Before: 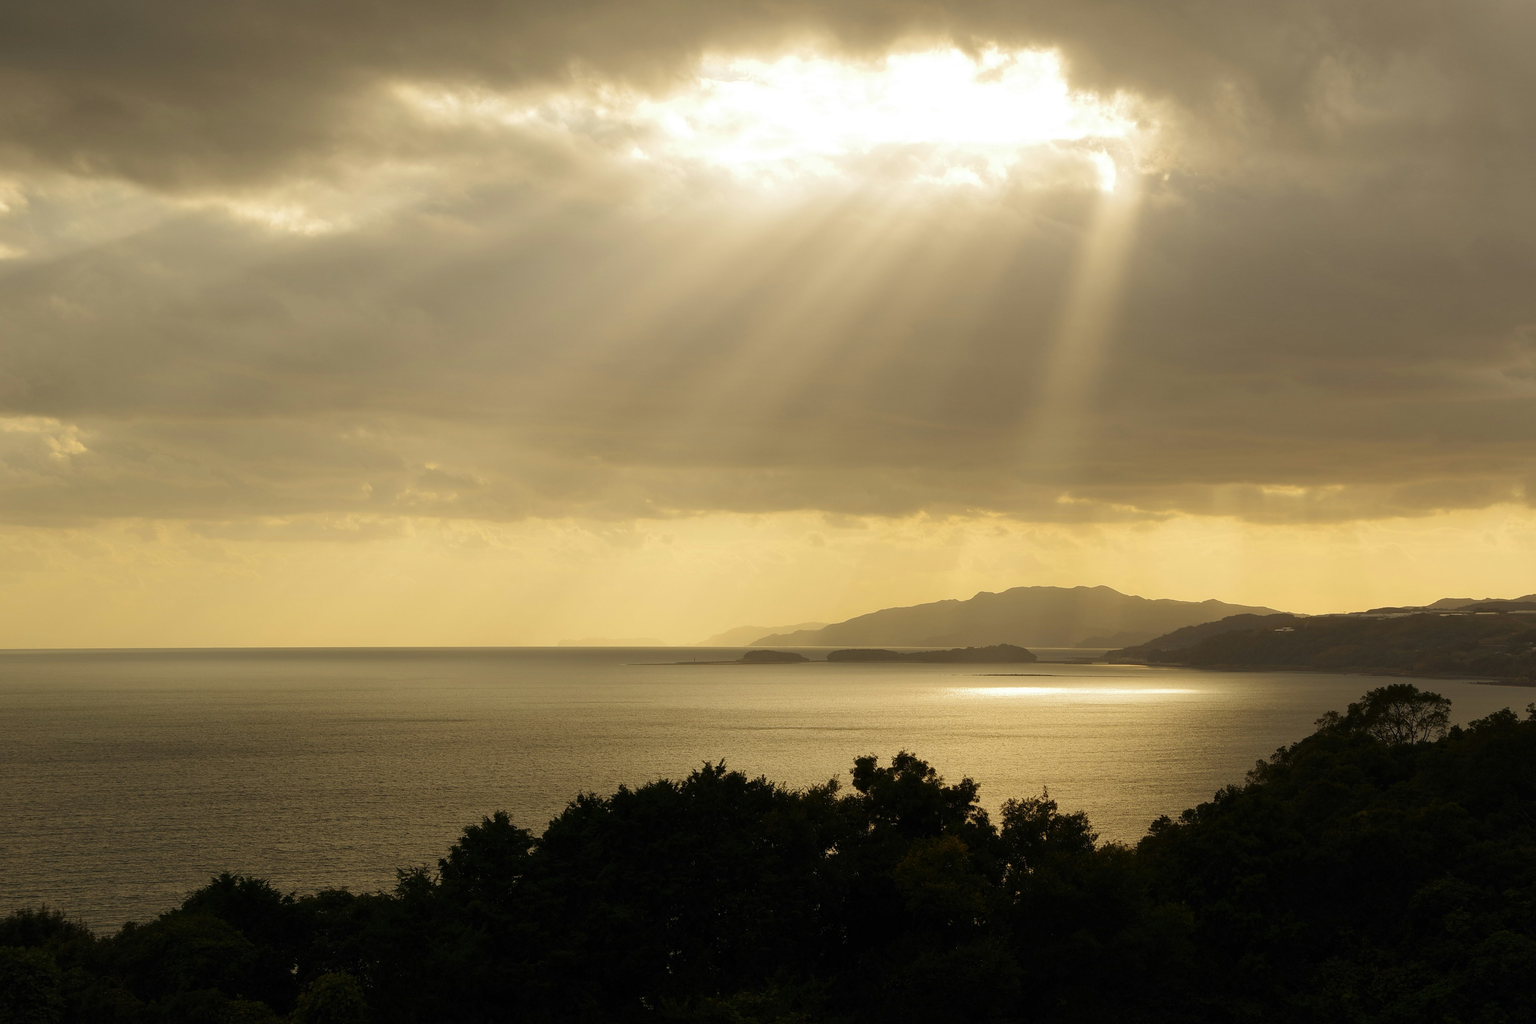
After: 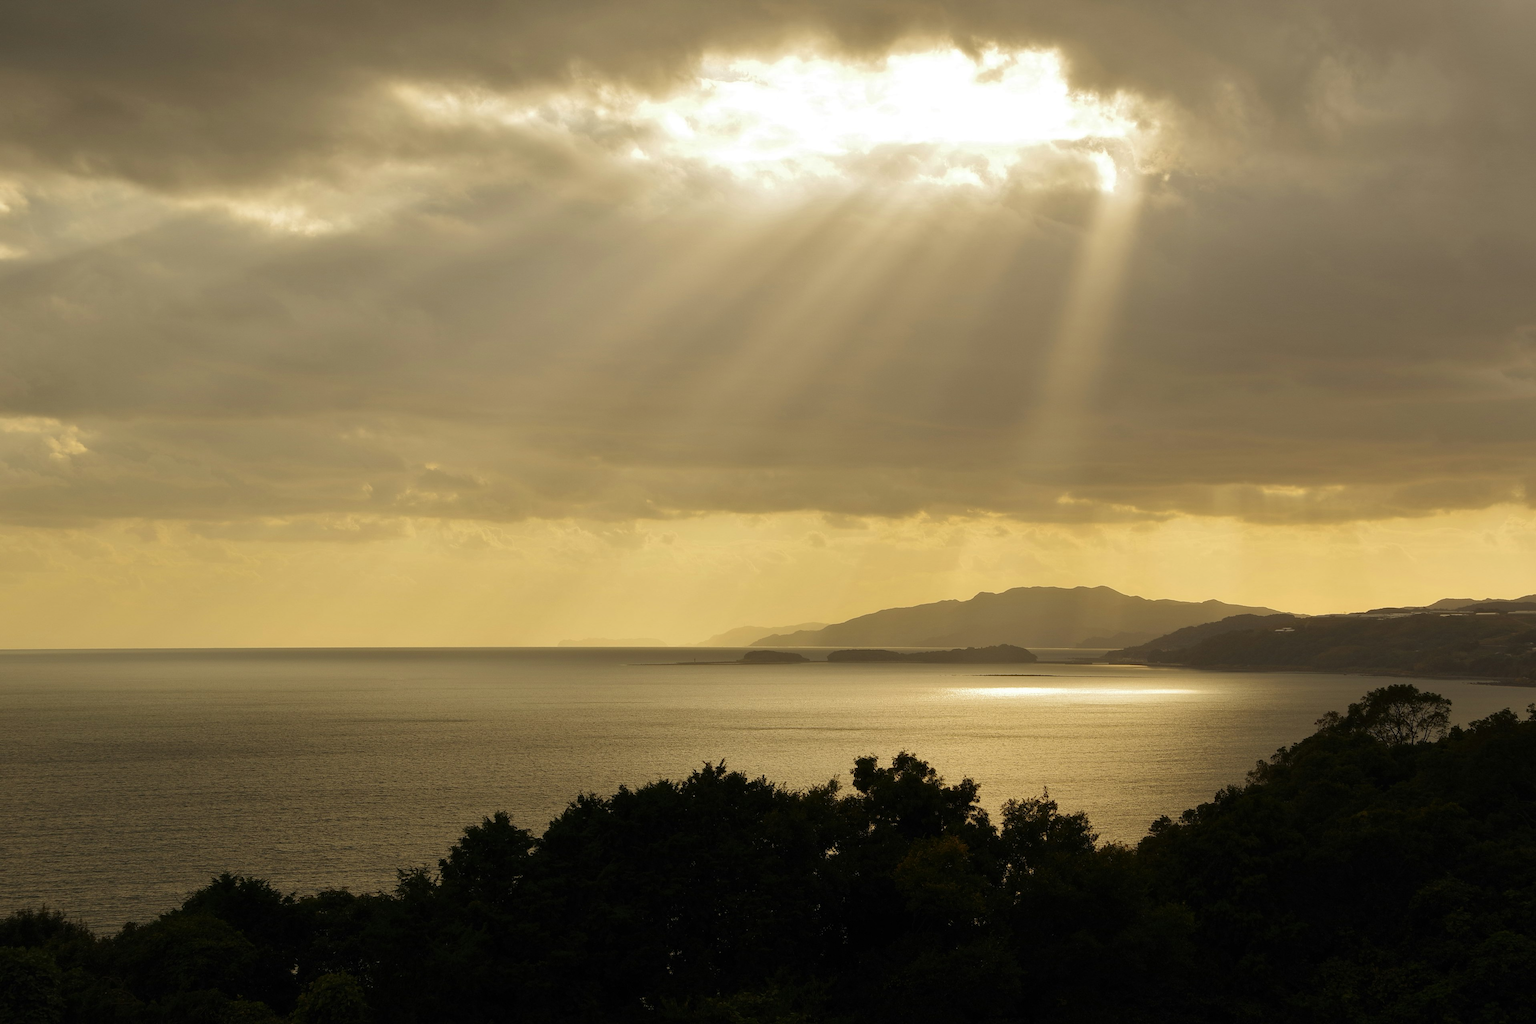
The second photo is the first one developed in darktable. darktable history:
shadows and highlights: shadows 4.74, soften with gaussian
